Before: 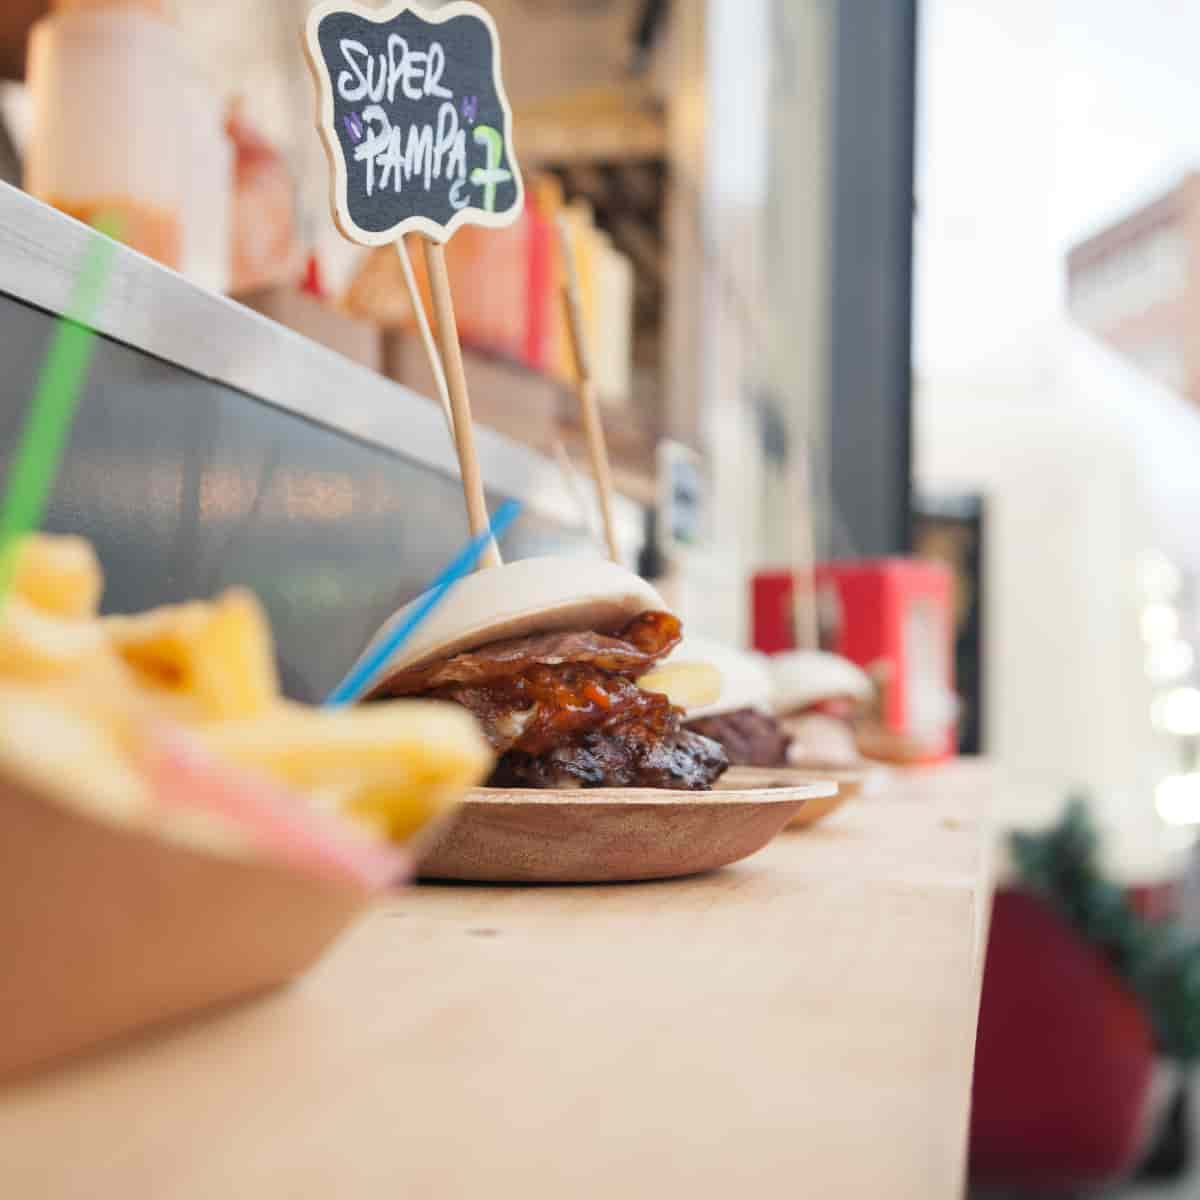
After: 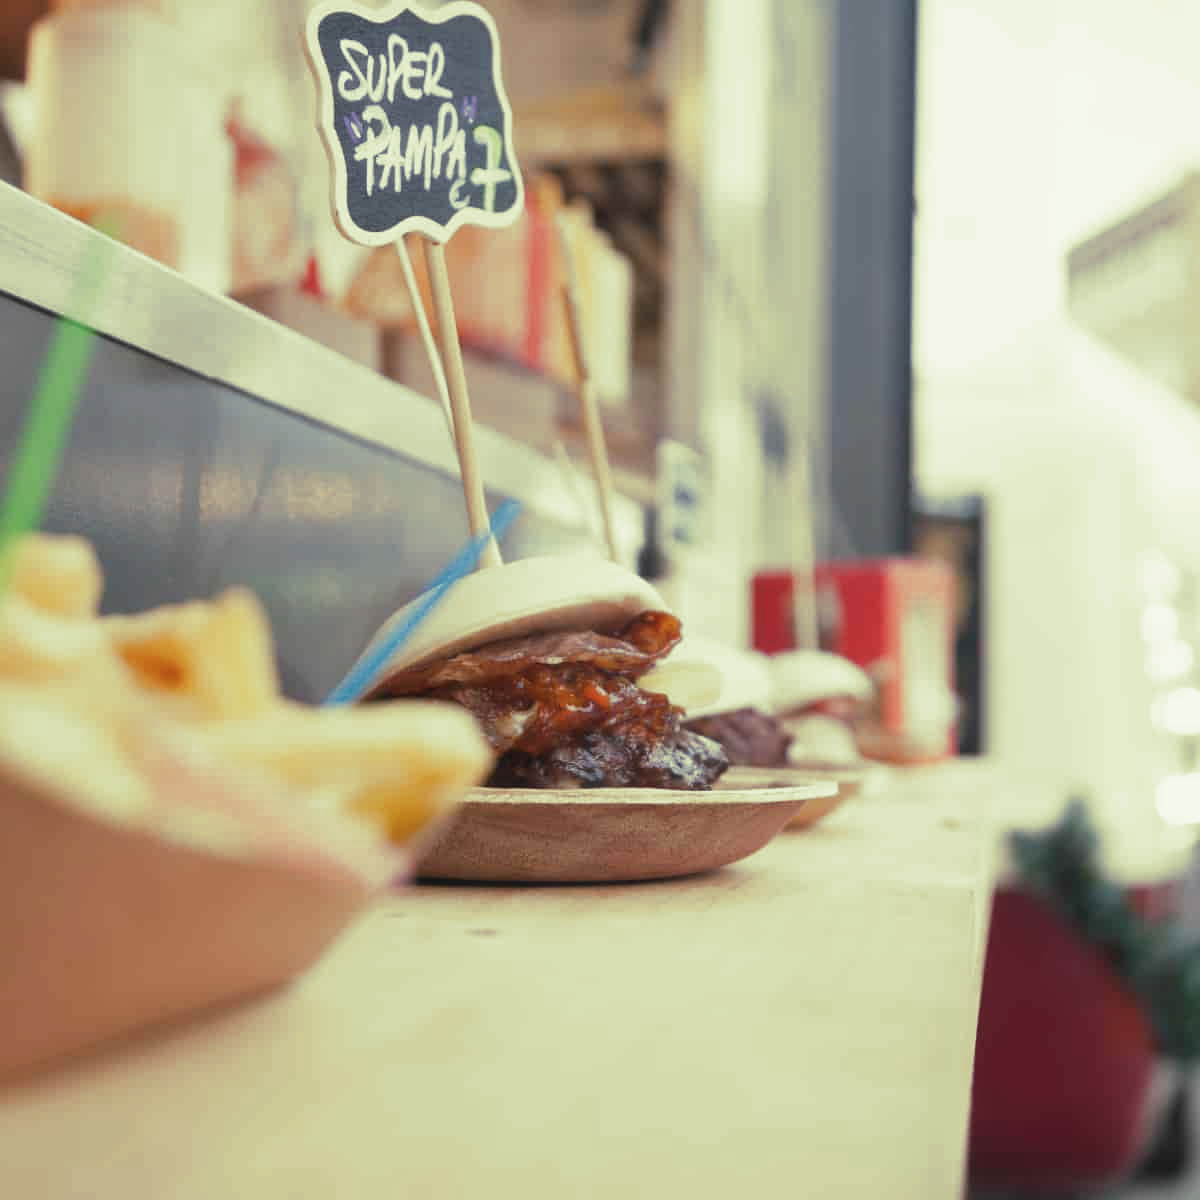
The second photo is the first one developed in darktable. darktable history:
haze removal: strength -0.1, adaptive false
contrast brightness saturation: contrast -0.08, brightness -0.04, saturation -0.11
split-toning: shadows › hue 290.82°, shadows › saturation 0.34, highlights › saturation 0.38, balance 0, compress 50%
